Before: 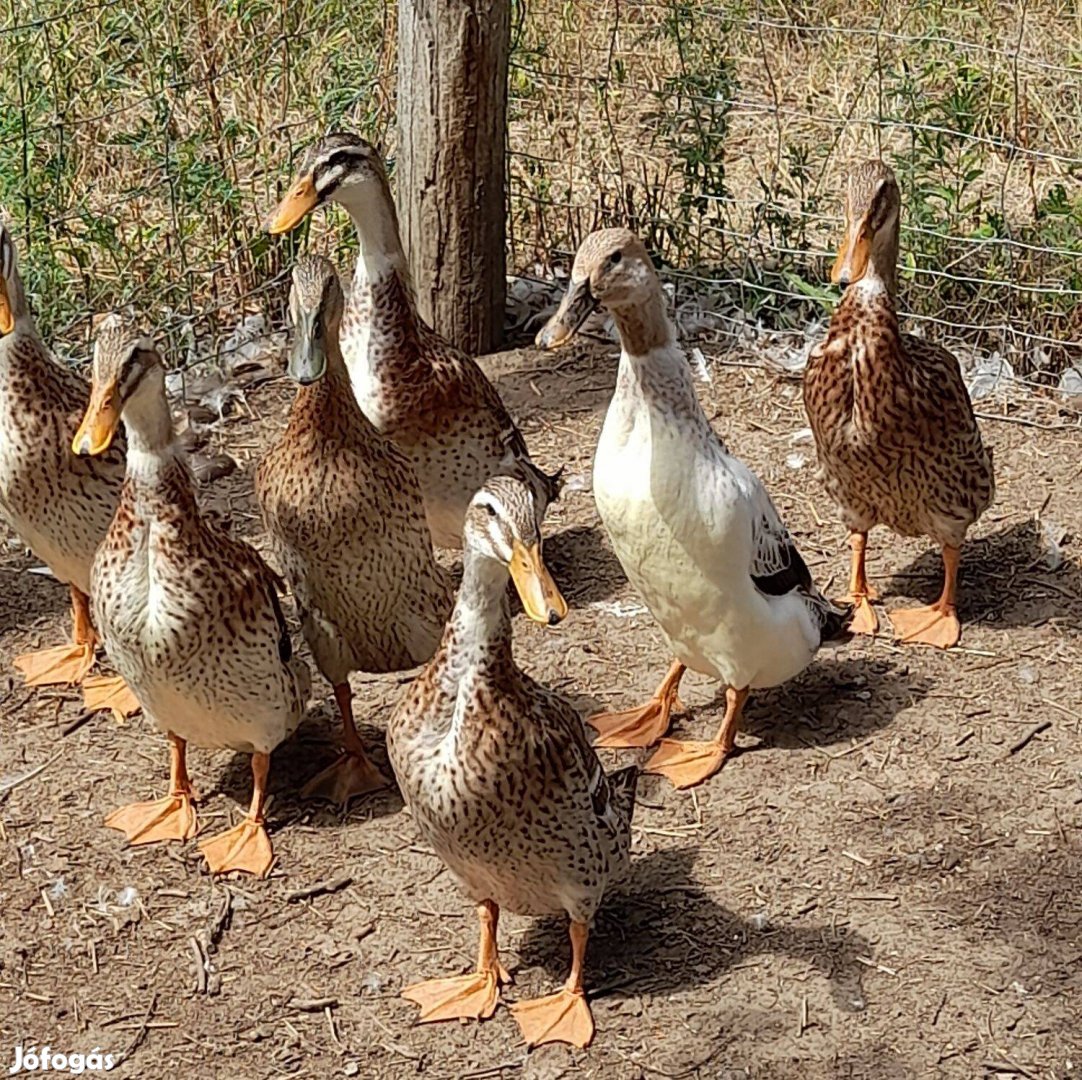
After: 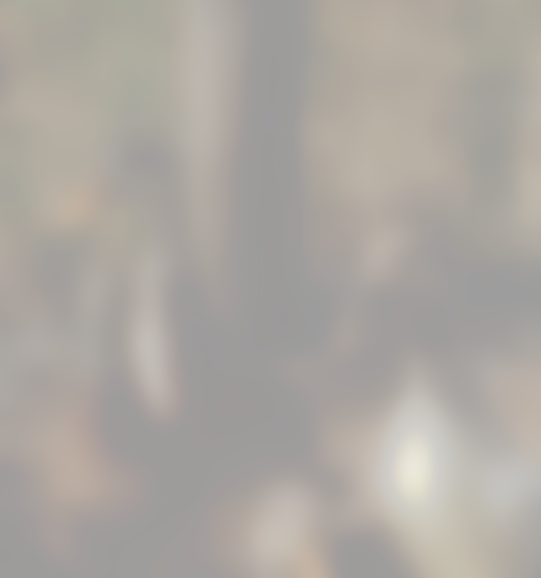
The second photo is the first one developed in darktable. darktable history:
crop: left 19.556%, right 30.401%, bottom 46.458%
lowpass: radius 16, unbound 0
tone curve: curves: ch0 [(0, 0) (0.003, 0.626) (0.011, 0.626) (0.025, 0.63) (0.044, 0.631) (0.069, 0.632) (0.1, 0.636) (0.136, 0.637) (0.177, 0.641) (0.224, 0.642) (0.277, 0.646) (0.335, 0.649) (0.399, 0.661) (0.468, 0.679) (0.543, 0.702) (0.623, 0.732) (0.709, 0.769) (0.801, 0.804) (0.898, 0.847) (1, 1)], preserve colors none
